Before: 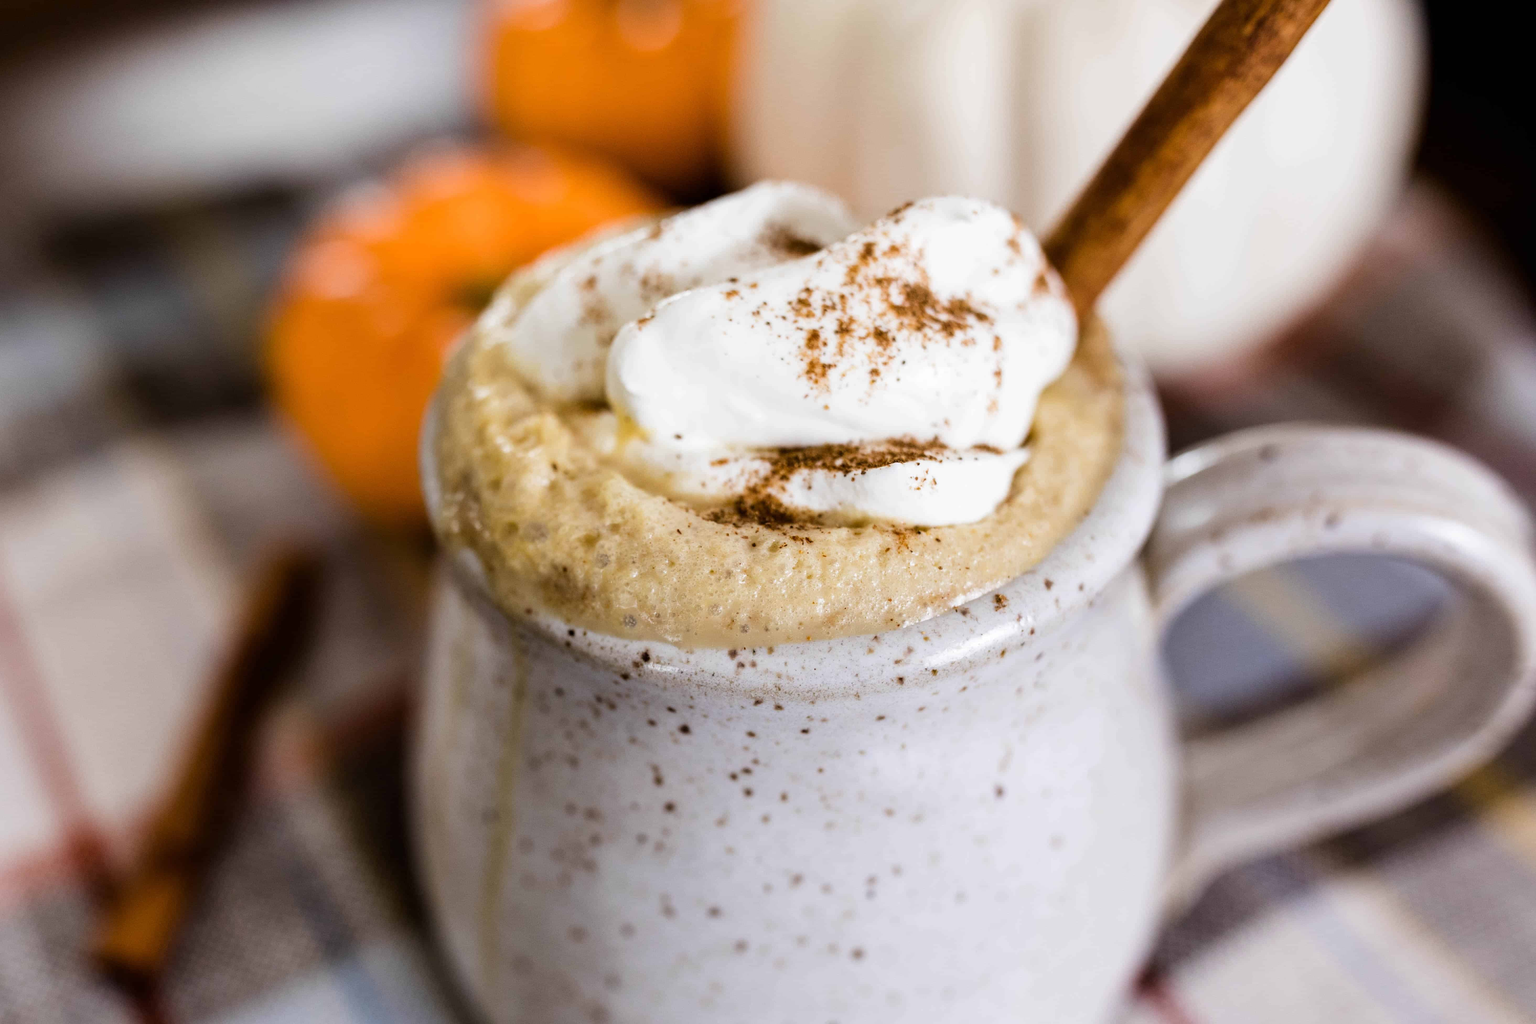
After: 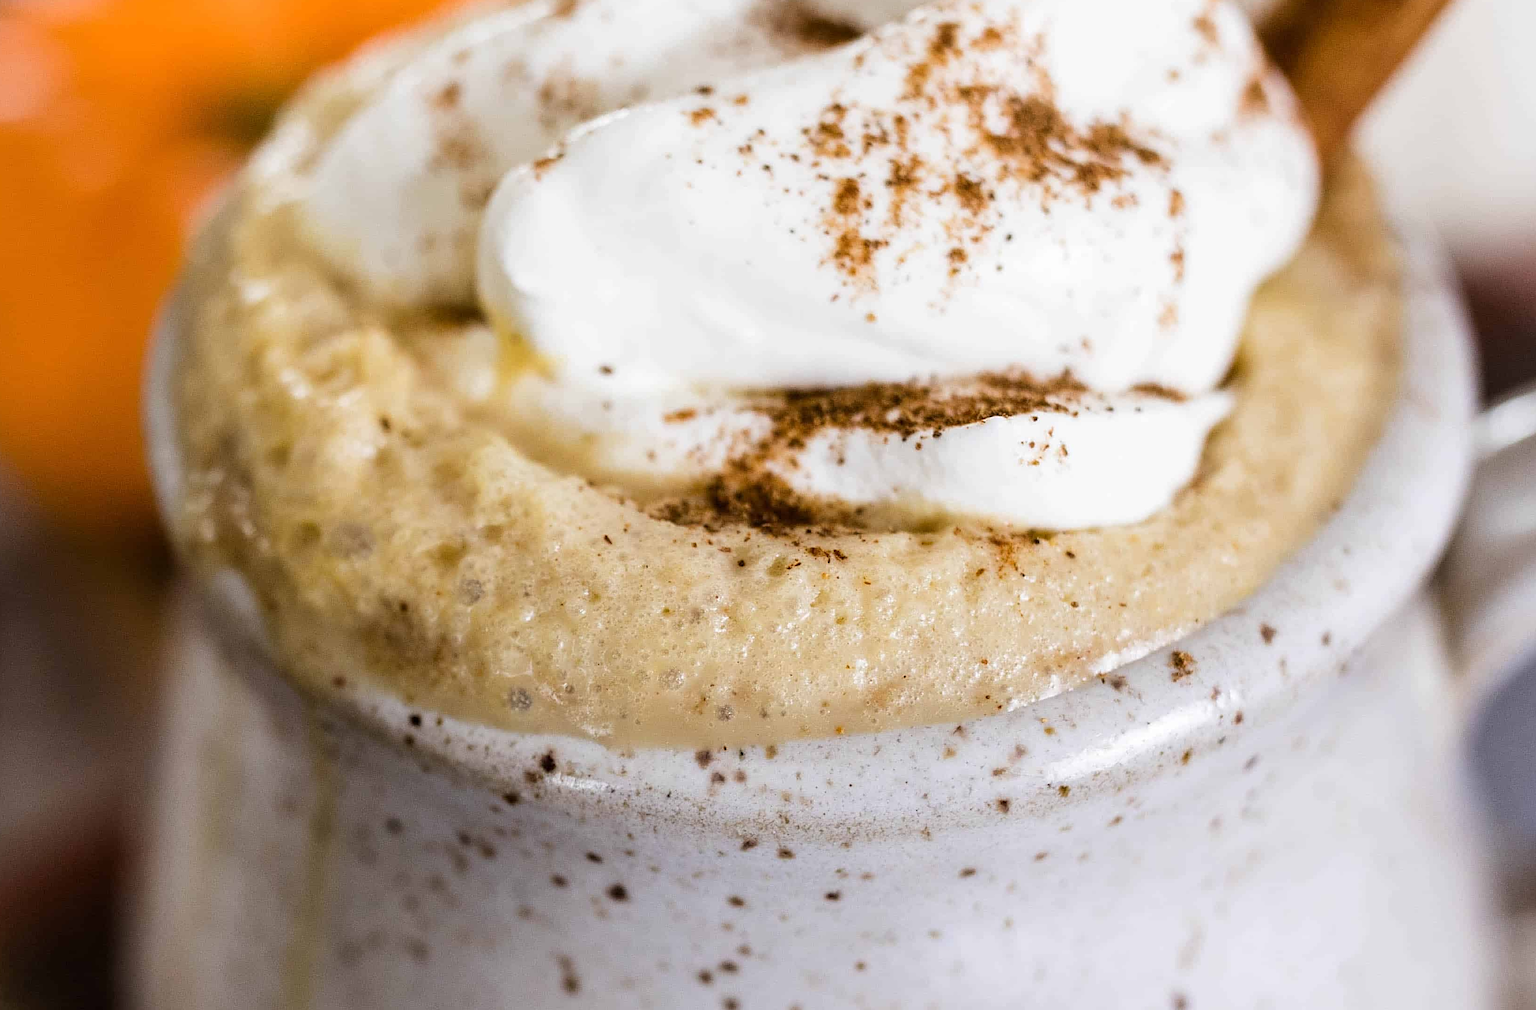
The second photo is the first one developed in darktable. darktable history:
crop and rotate: left 22.074%, top 22.445%, right 21.936%, bottom 22.291%
sharpen: on, module defaults
